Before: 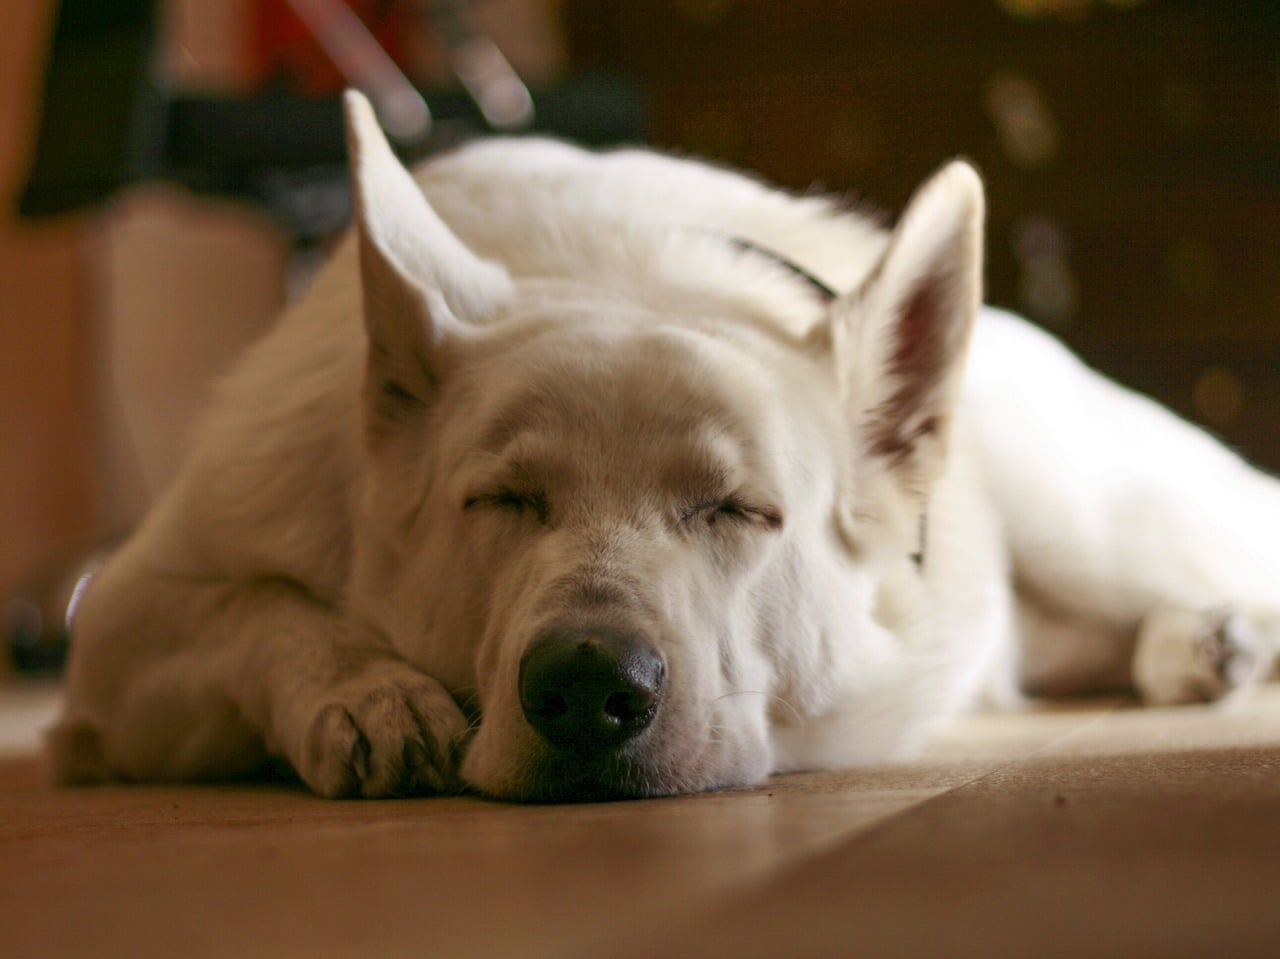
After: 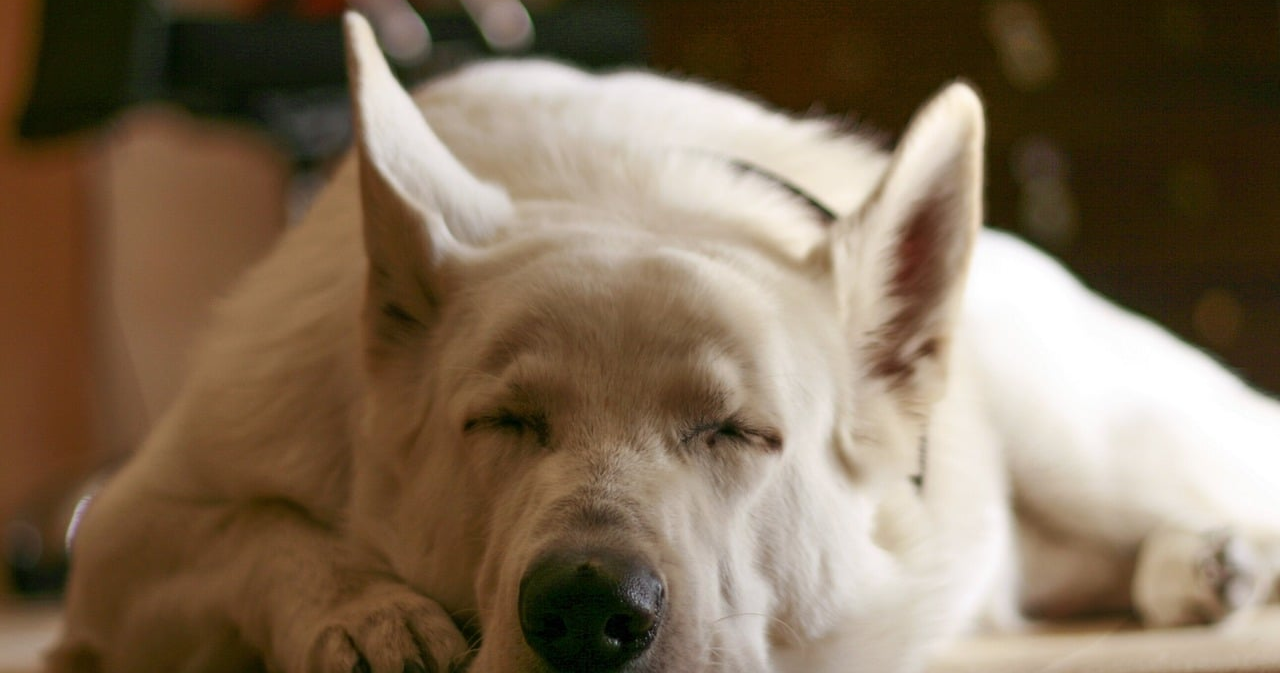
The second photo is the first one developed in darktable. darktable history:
crop and rotate: top 8.231%, bottom 21.523%
